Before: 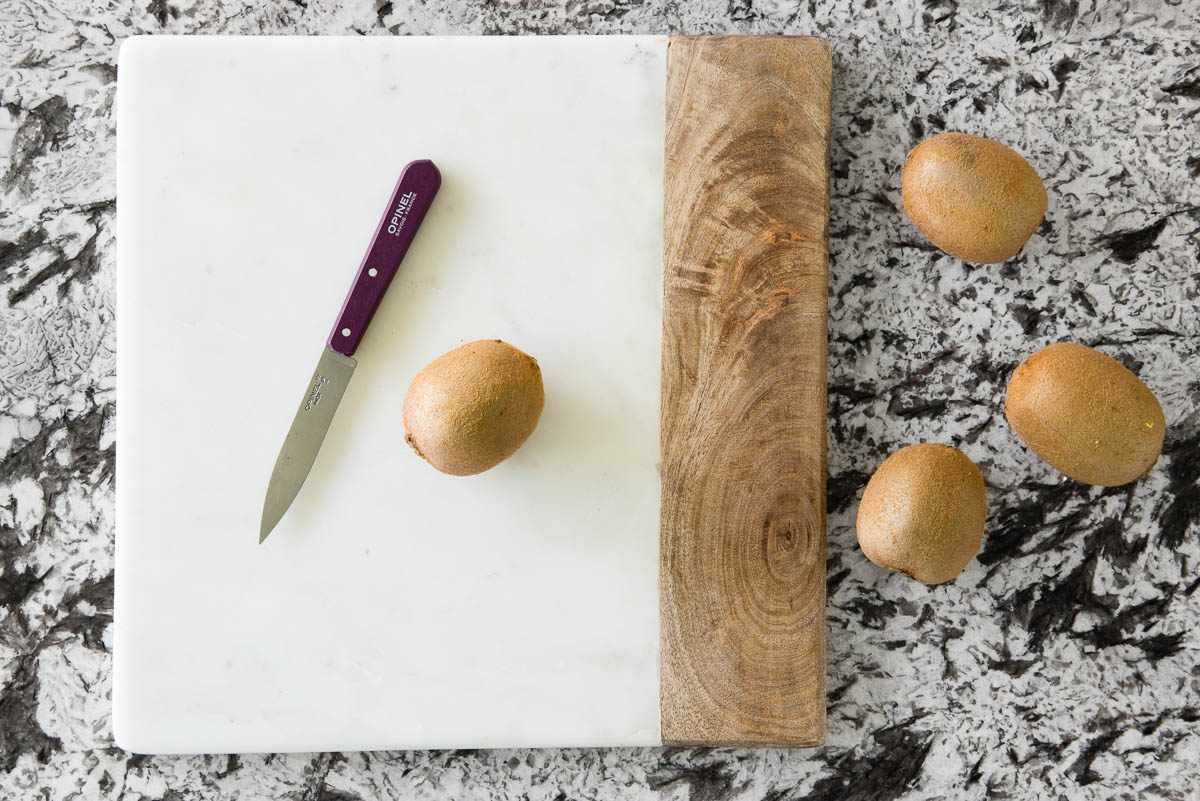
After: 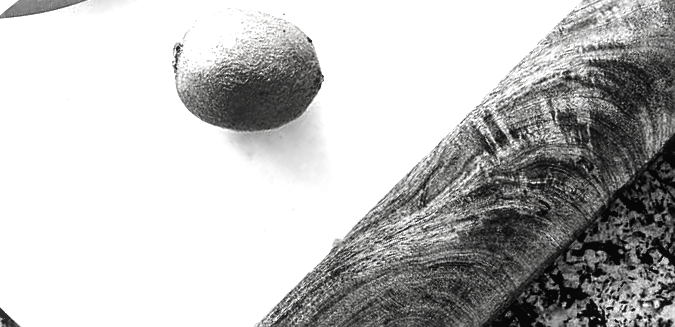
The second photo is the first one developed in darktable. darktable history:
crop and rotate: angle -44.34°, top 16.342%, right 0.813%, bottom 11.696%
local contrast: detail 109%
base curve: curves: ch0 [(0, 0) (0.036, 0.025) (0.121, 0.166) (0.206, 0.329) (0.605, 0.79) (1, 1)], preserve colors none
levels: levels [0.044, 0.475, 0.791]
tone equalizer: on, module defaults
contrast brightness saturation: contrast -0.028, brightness -0.604, saturation -0.987
sharpen: on, module defaults
